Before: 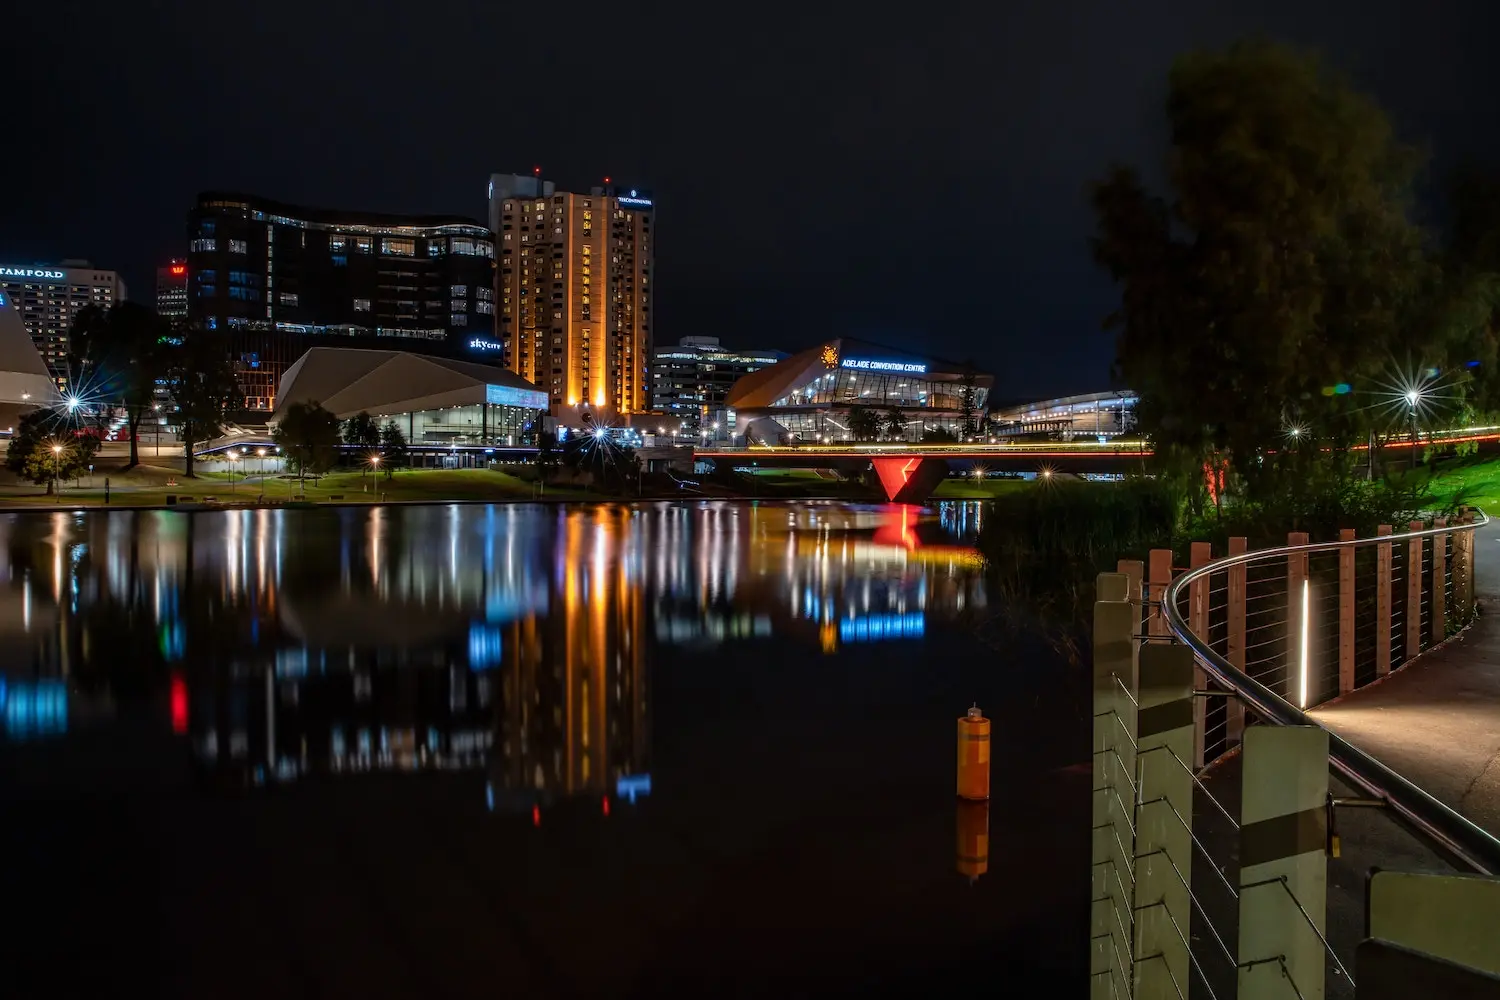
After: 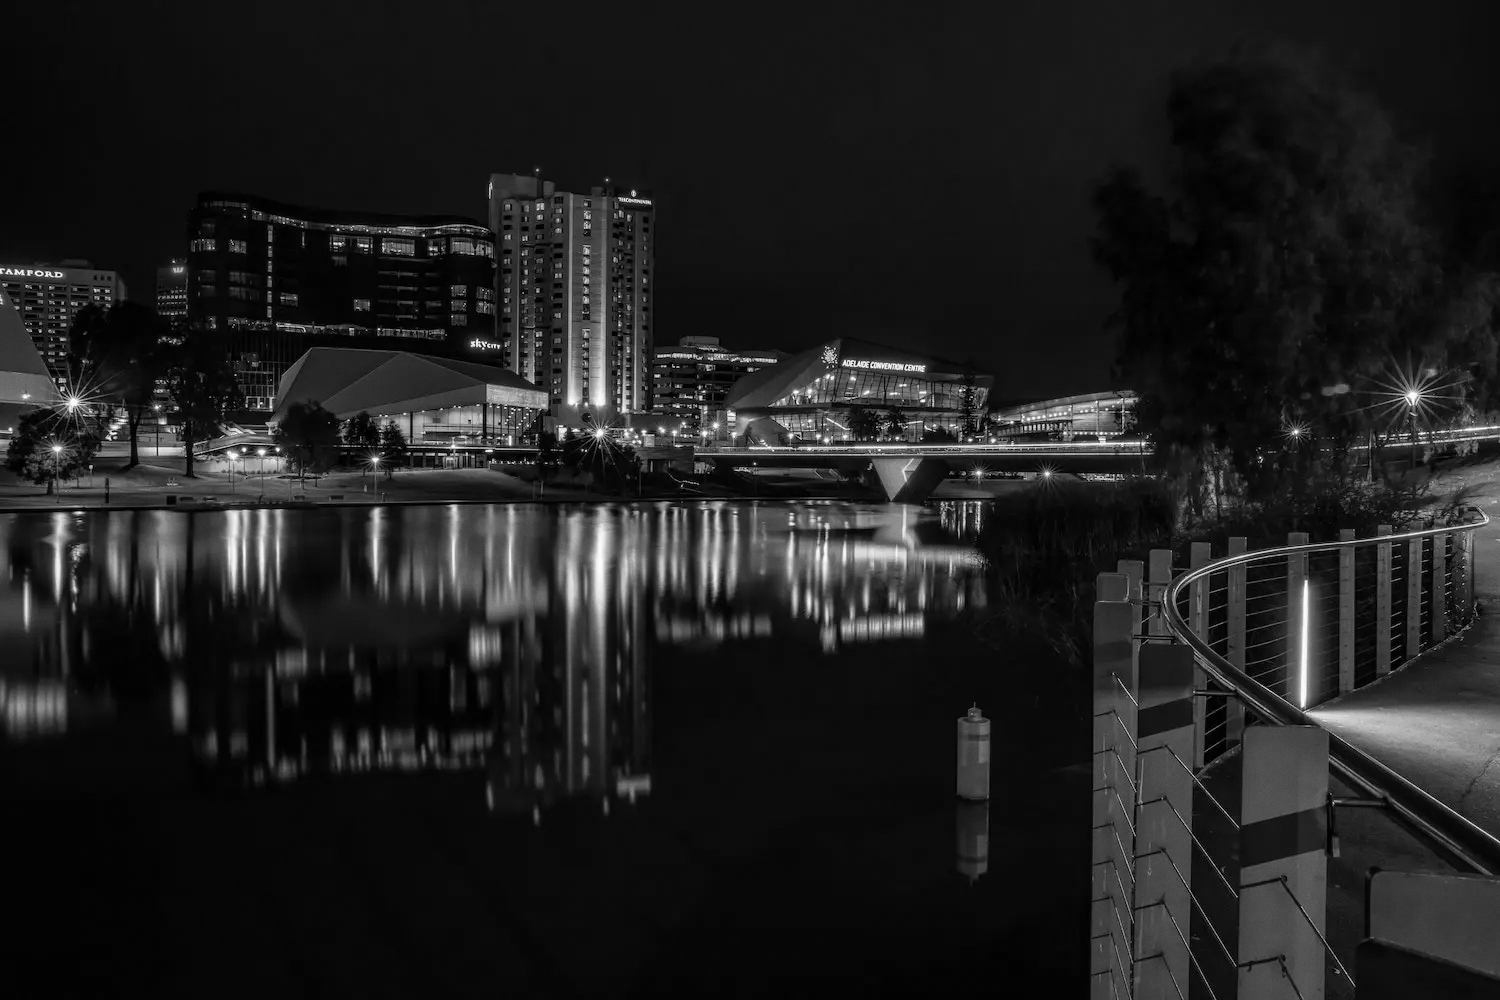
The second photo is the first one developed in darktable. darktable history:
grain: coarseness 0.09 ISO, strength 10%
monochrome: on, module defaults
